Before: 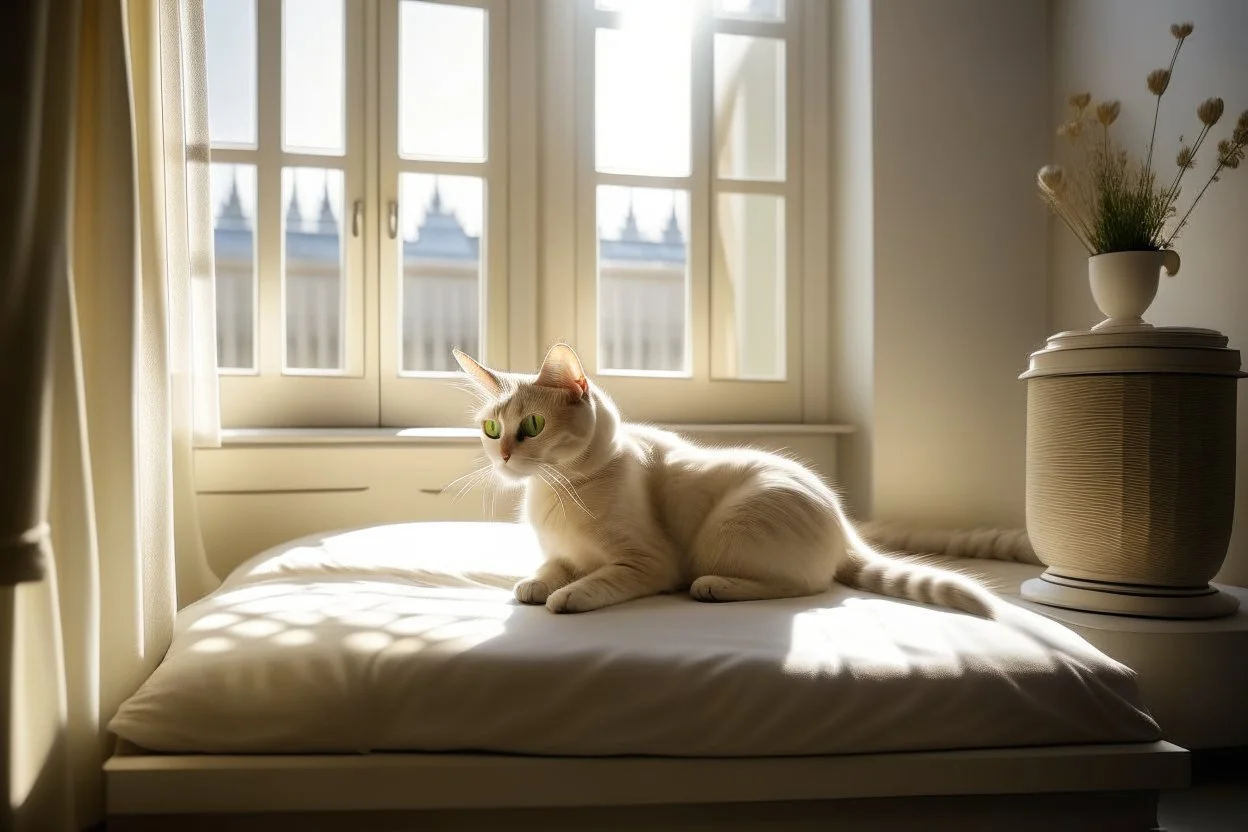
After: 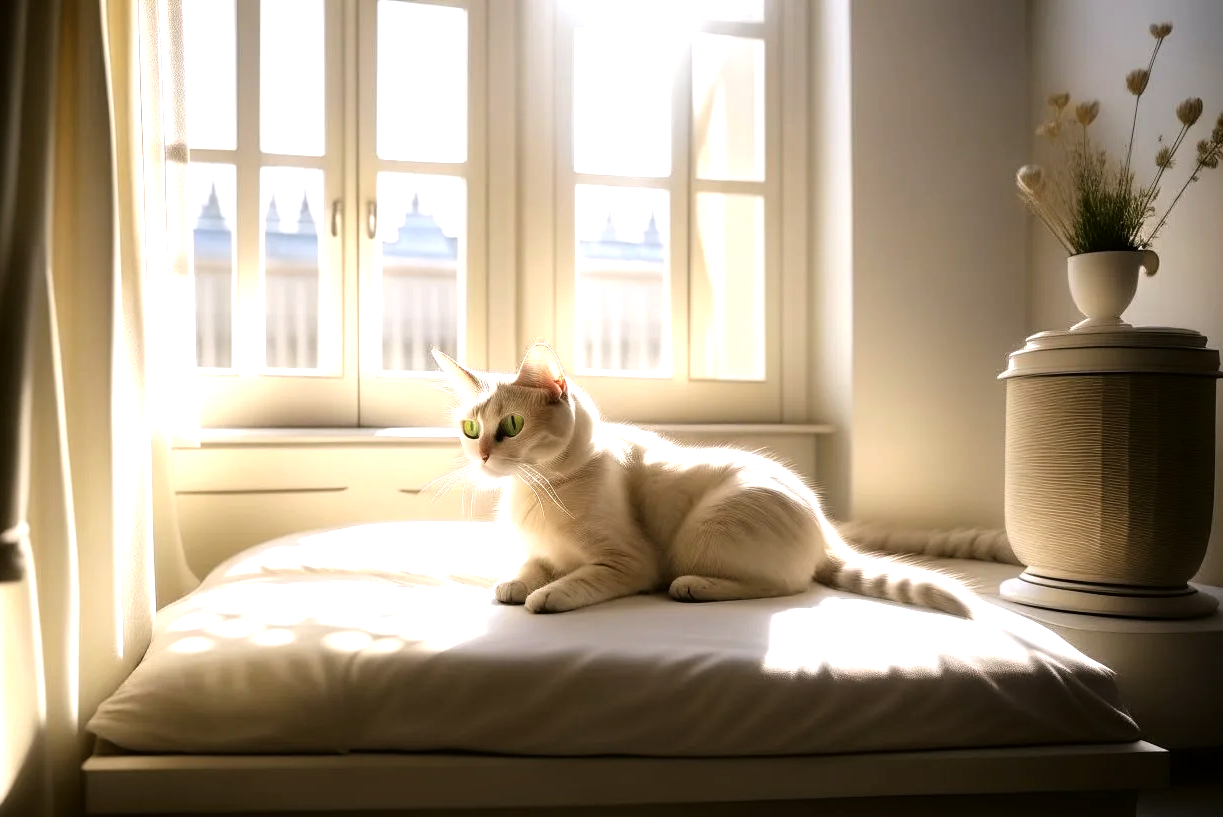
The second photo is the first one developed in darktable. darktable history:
crop: left 1.696%, right 0.287%, bottom 1.758%
tone equalizer: -8 EV -0.744 EV, -7 EV -0.673 EV, -6 EV -0.584 EV, -5 EV -0.385 EV, -3 EV 0.369 EV, -2 EV 0.6 EV, -1 EV 0.688 EV, +0 EV 0.758 EV
color correction: highlights a* 3.03, highlights b* -1.08, shadows a* -0.1, shadows b* 2.43, saturation 0.984
